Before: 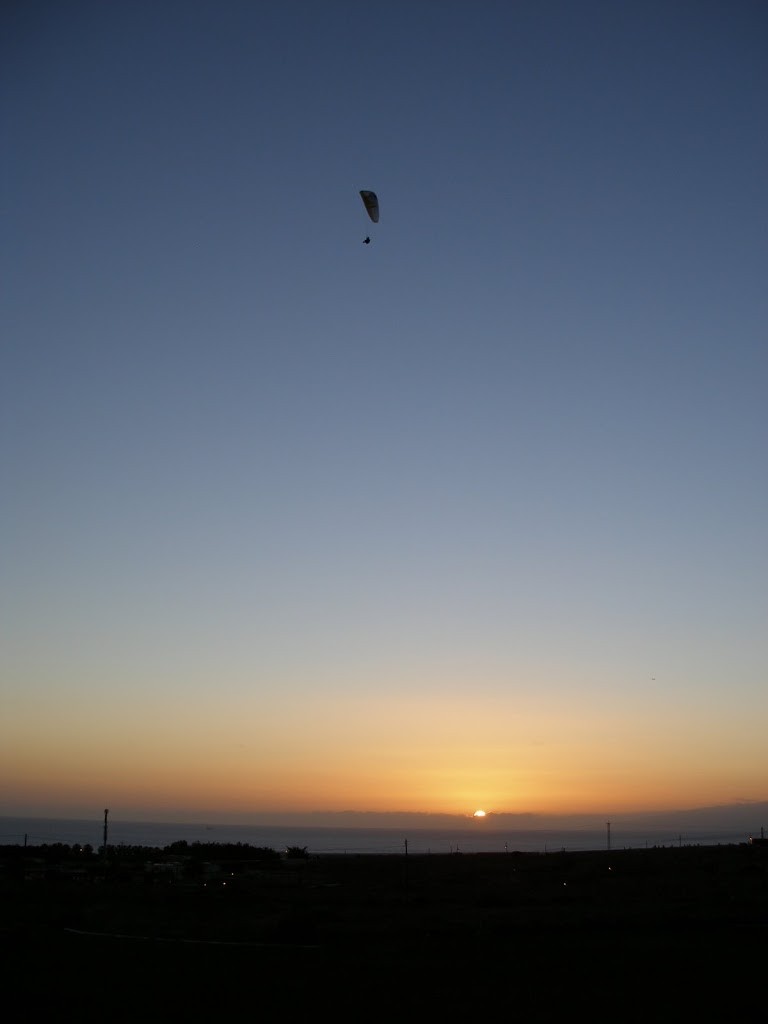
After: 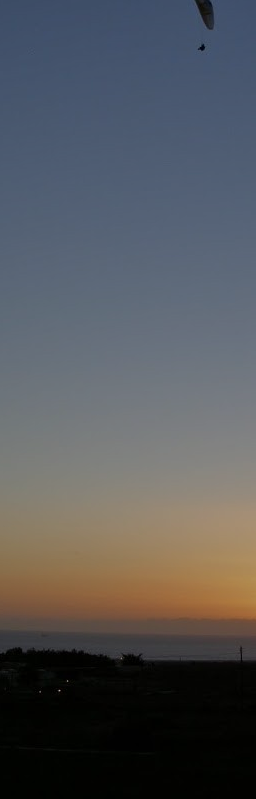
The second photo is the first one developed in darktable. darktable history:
crop and rotate: left 21.524%, top 18.929%, right 45.135%, bottom 2.98%
tone equalizer: -8 EV -0.027 EV, -7 EV 0.013 EV, -6 EV -0.008 EV, -5 EV 0.005 EV, -4 EV -0.045 EV, -3 EV -0.241 EV, -2 EV -0.66 EV, -1 EV -0.981 EV, +0 EV -0.977 EV, mask exposure compensation -0.496 EV
